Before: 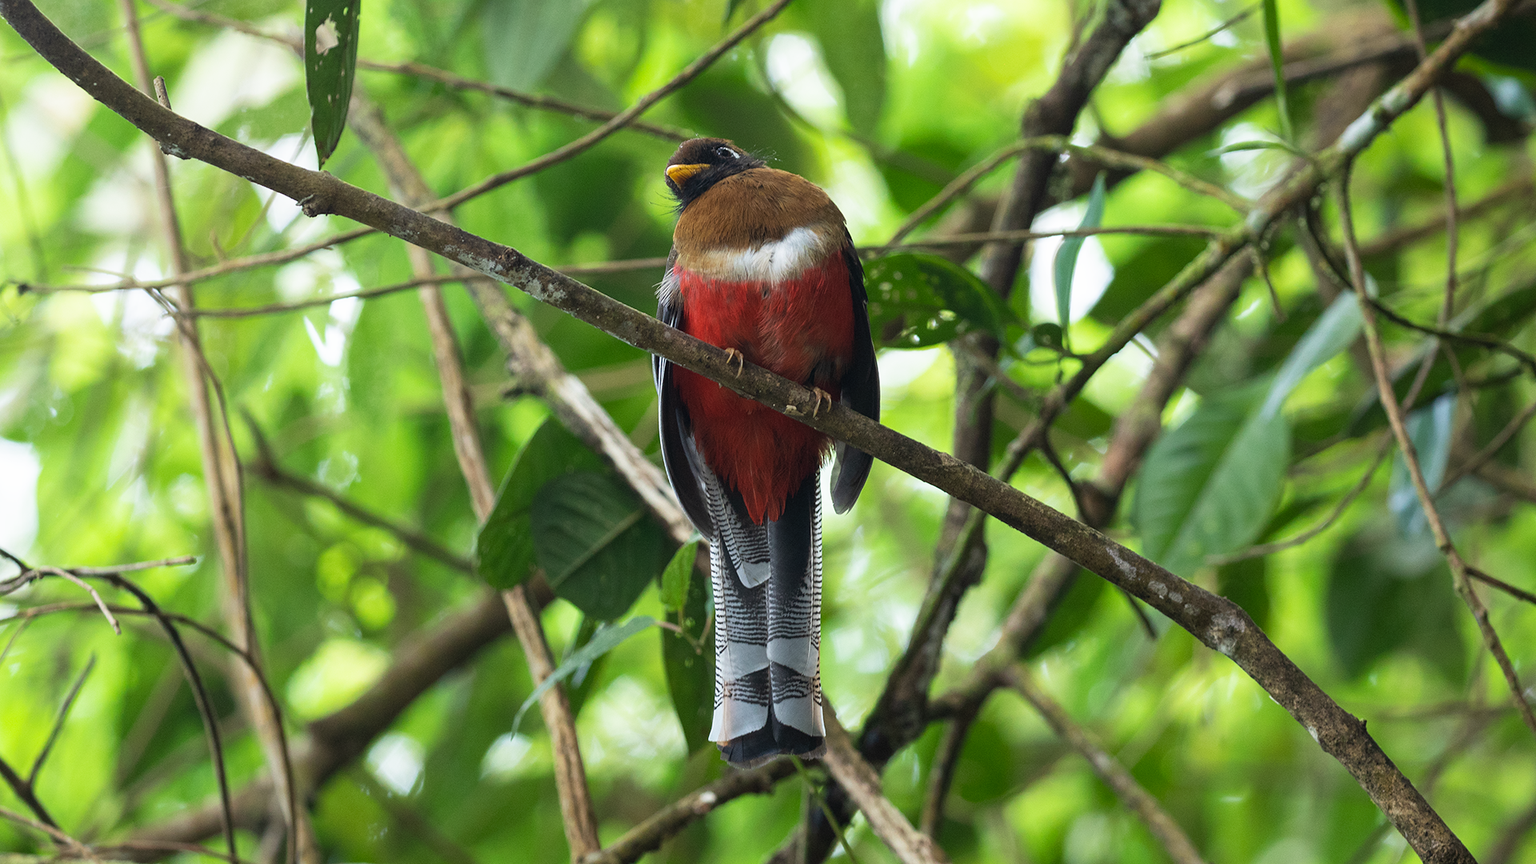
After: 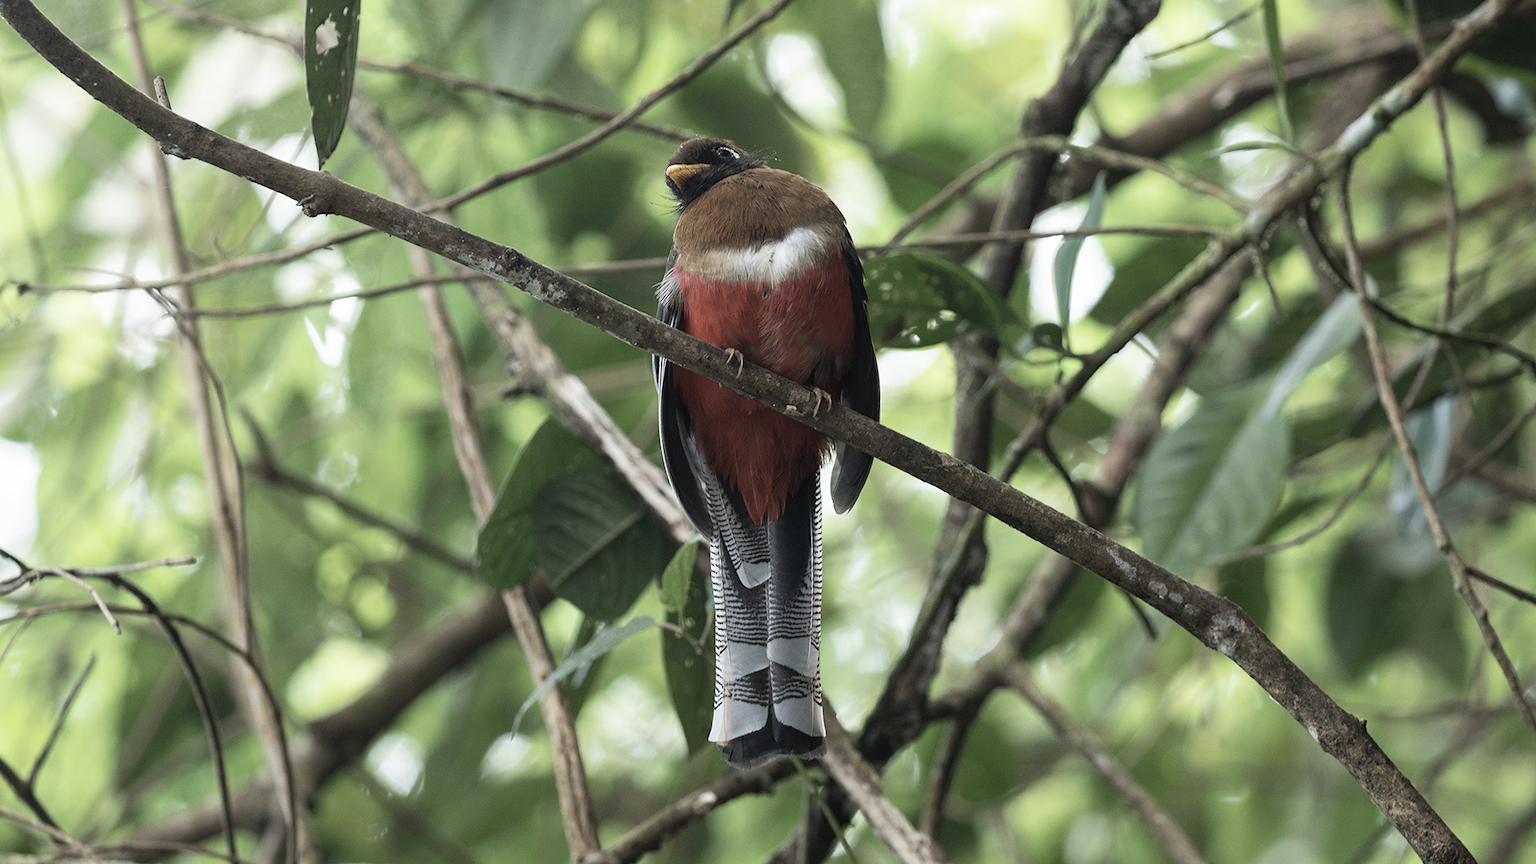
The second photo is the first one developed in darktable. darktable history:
color zones: curves: ch1 [(0, 0.292) (0.001, 0.292) (0.2, 0.264) (0.4, 0.248) (0.6, 0.248) (0.8, 0.264) (0.999, 0.292) (1, 0.292)]
